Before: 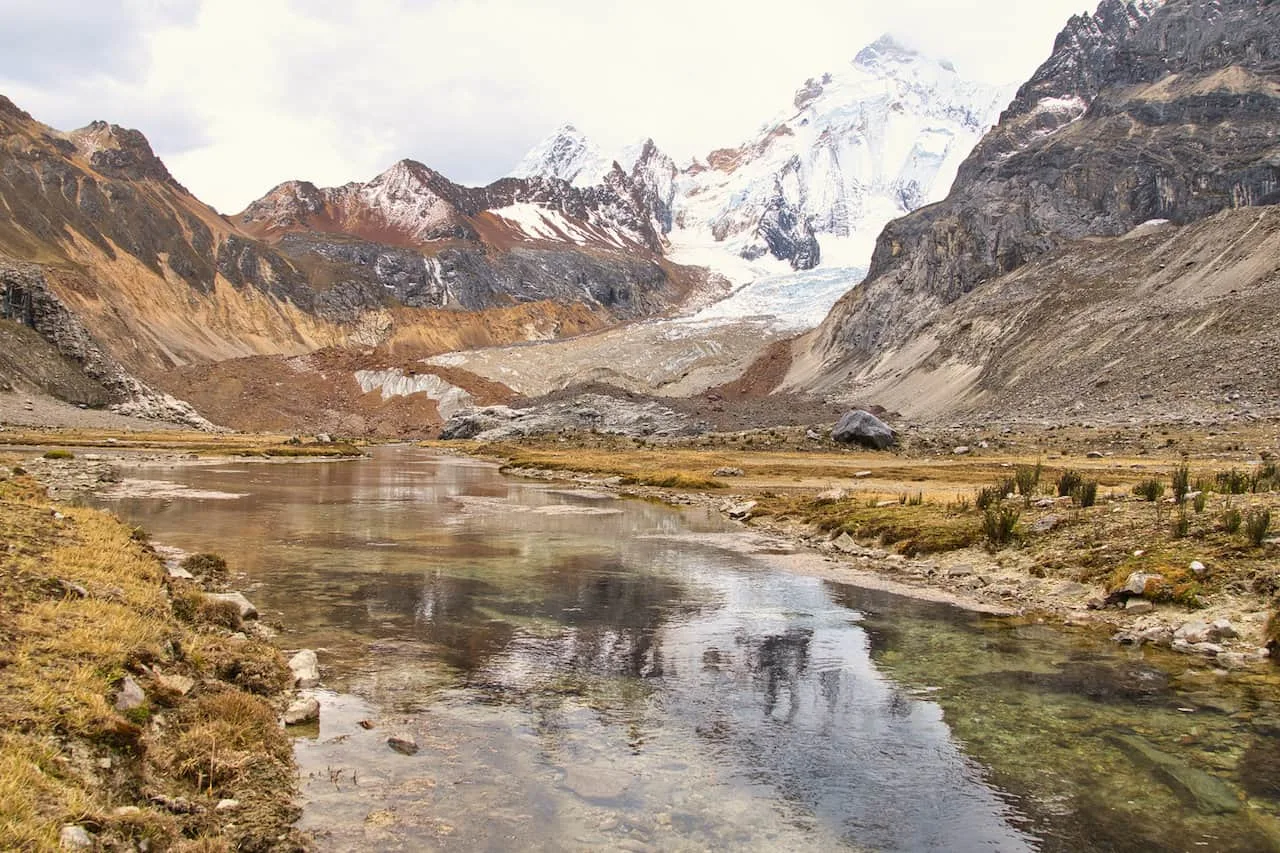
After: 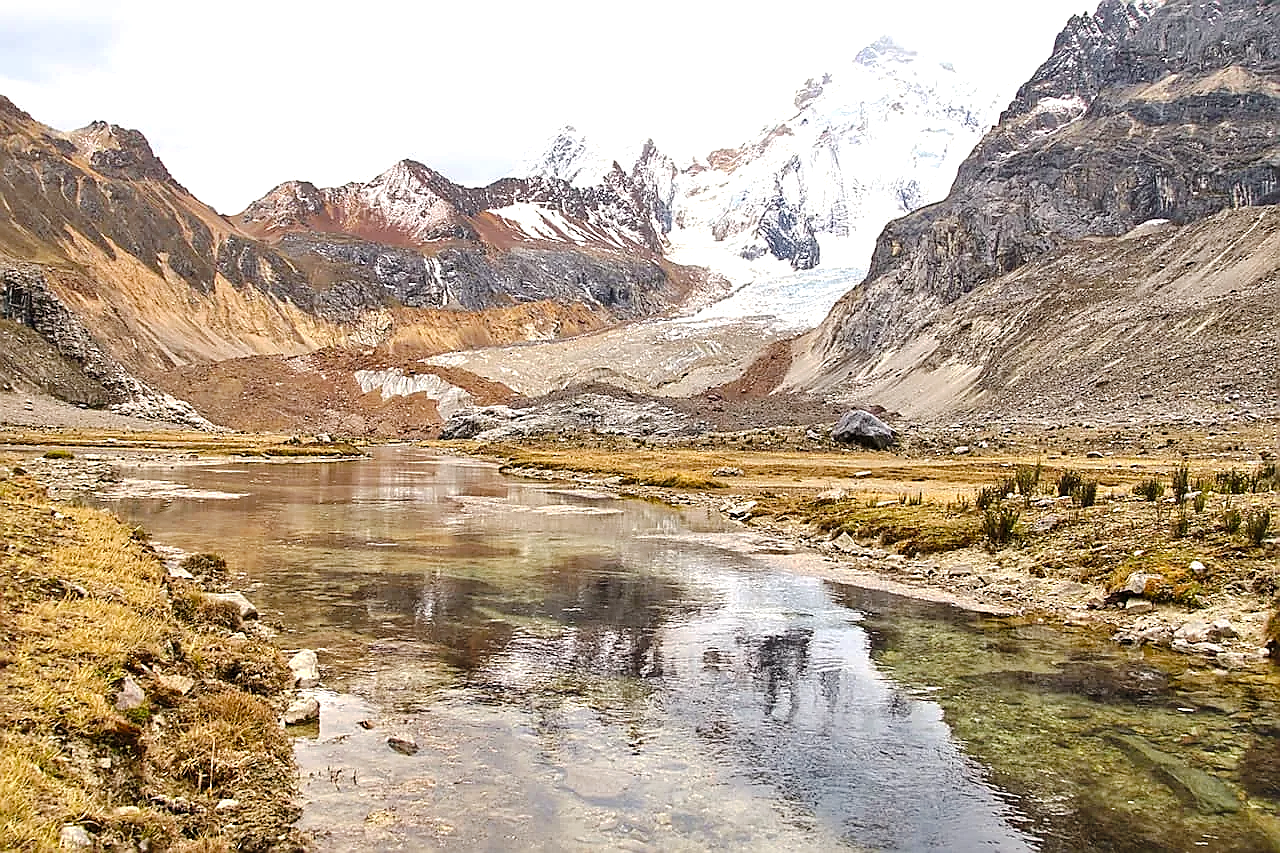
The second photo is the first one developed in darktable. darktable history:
sharpen: radius 1.377, amount 1.265, threshold 0.654
exposure: exposure 0.407 EV, compensate highlight preservation false
tone curve: curves: ch0 [(0, 0) (0.003, 0.005) (0.011, 0.006) (0.025, 0.013) (0.044, 0.027) (0.069, 0.042) (0.1, 0.06) (0.136, 0.085) (0.177, 0.118) (0.224, 0.171) (0.277, 0.239) (0.335, 0.314) (0.399, 0.394) (0.468, 0.473) (0.543, 0.552) (0.623, 0.64) (0.709, 0.718) (0.801, 0.801) (0.898, 0.882) (1, 1)], preserve colors none
